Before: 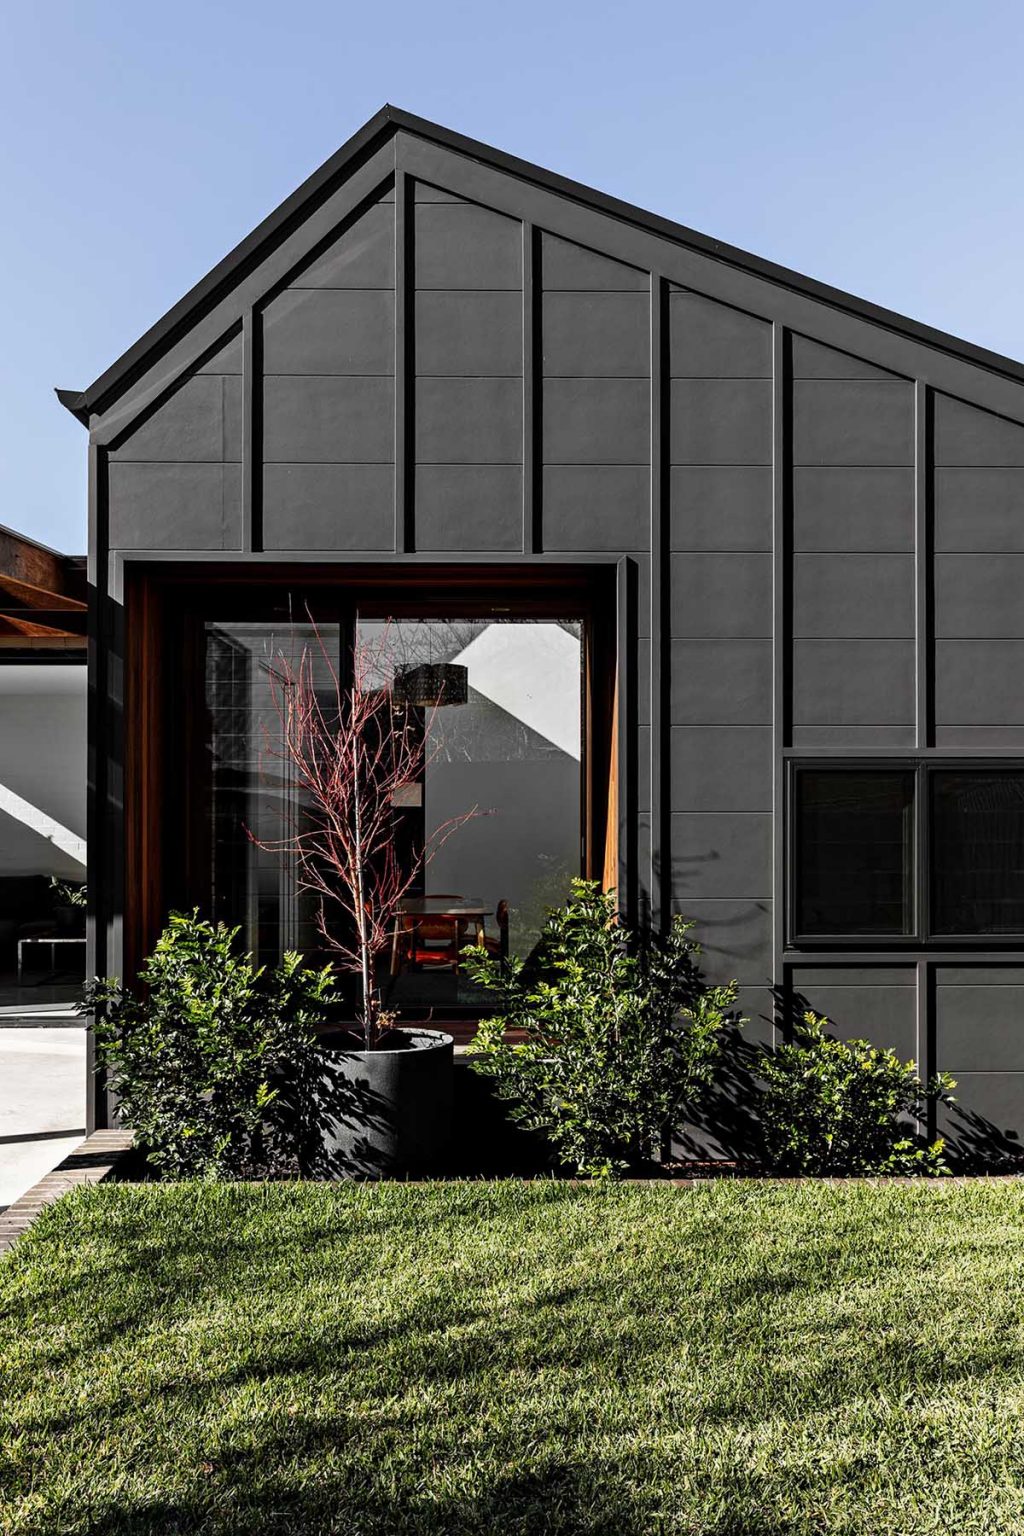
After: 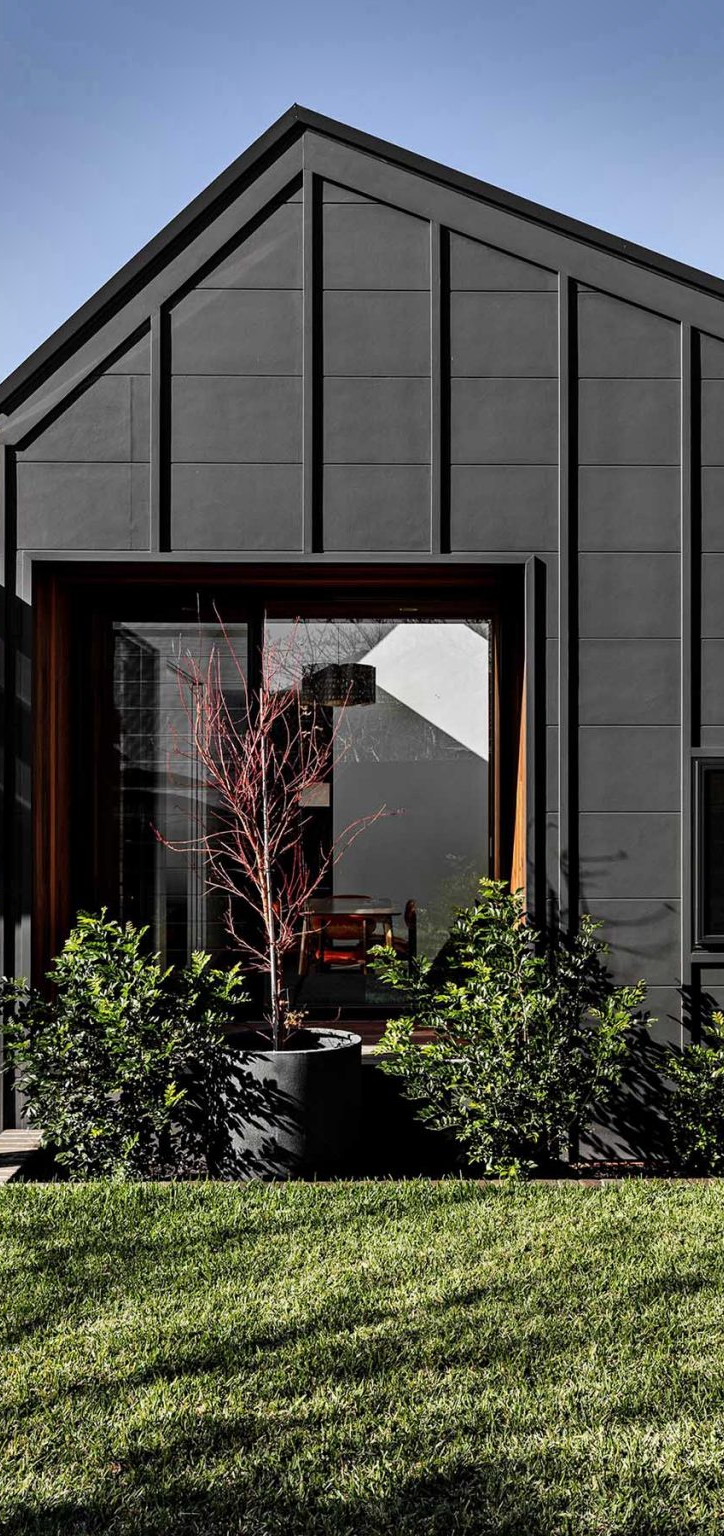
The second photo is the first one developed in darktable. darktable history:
shadows and highlights: shadows 20.91, highlights -82.73, soften with gaussian
crop and rotate: left 9.061%, right 20.142%
